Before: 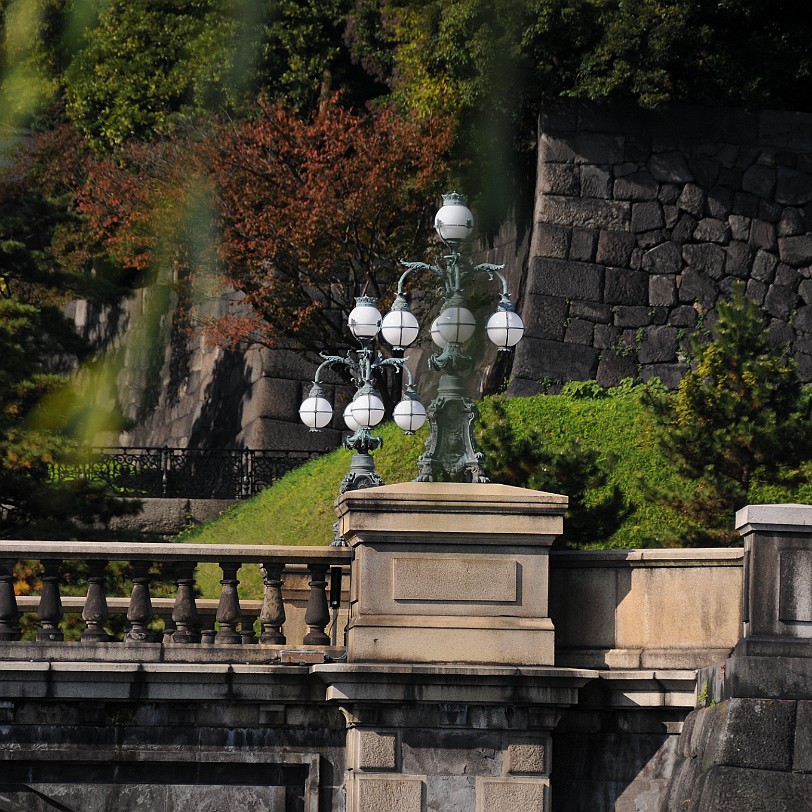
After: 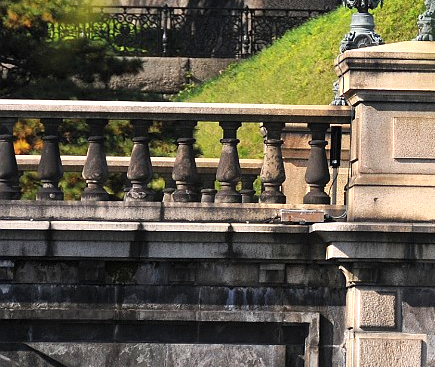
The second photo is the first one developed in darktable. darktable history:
crop and rotate: top 54.555%, right 46.383%, bottom 0.177%
exposure: black level correction 0, exposure 1.001 EV, compensate highlight preservation false
